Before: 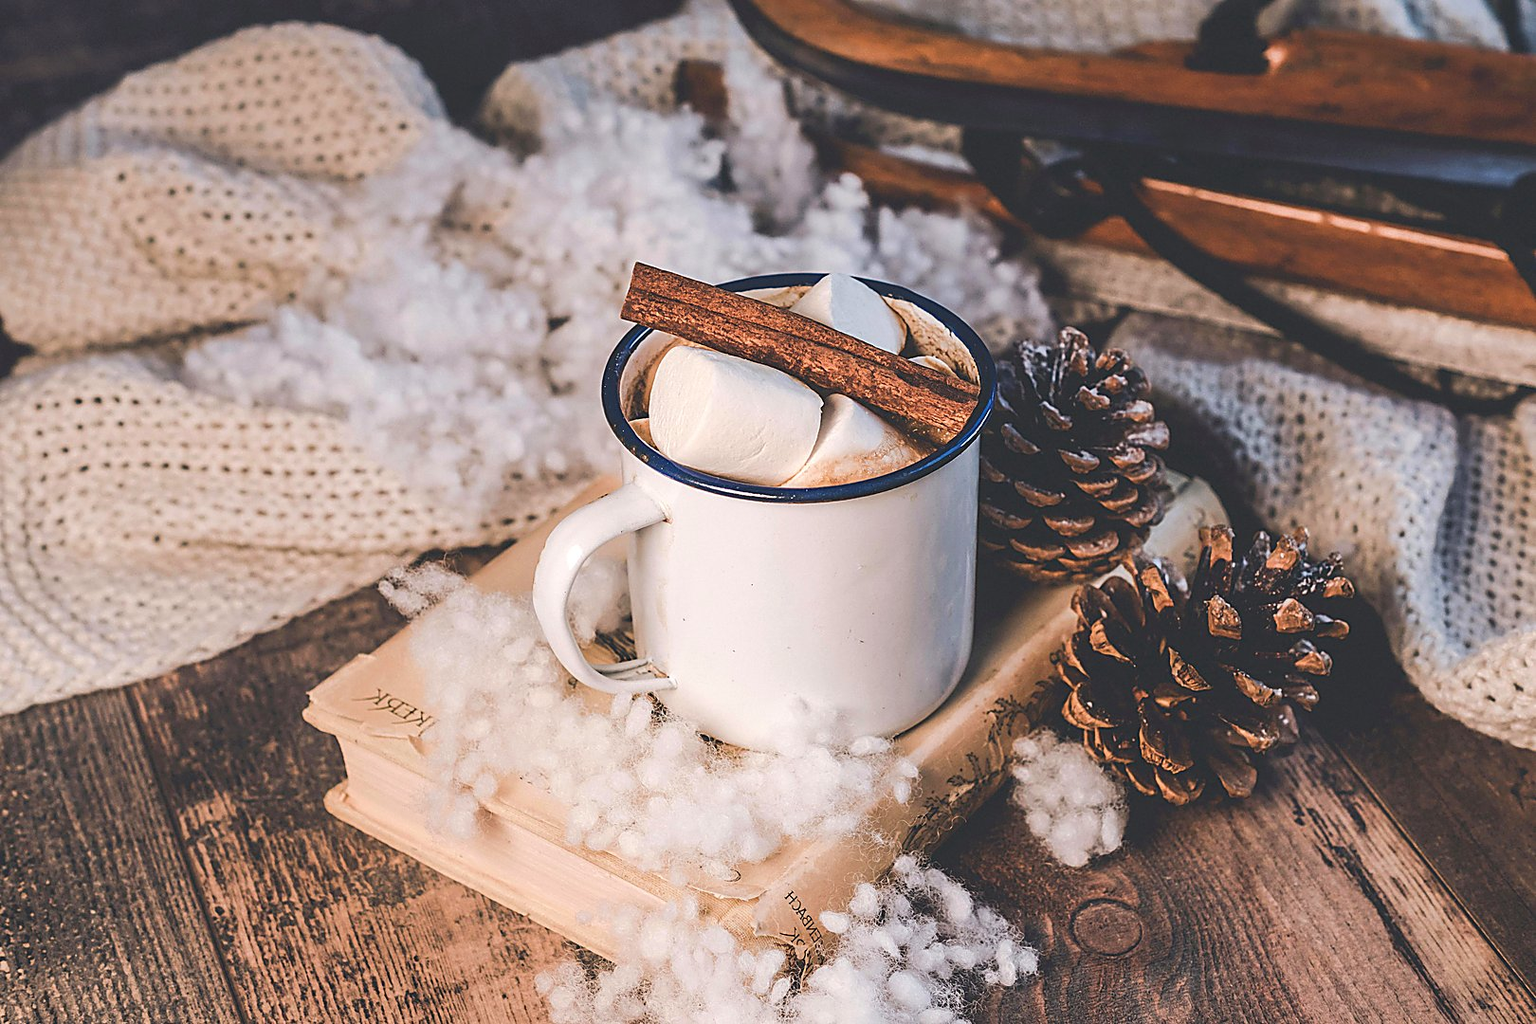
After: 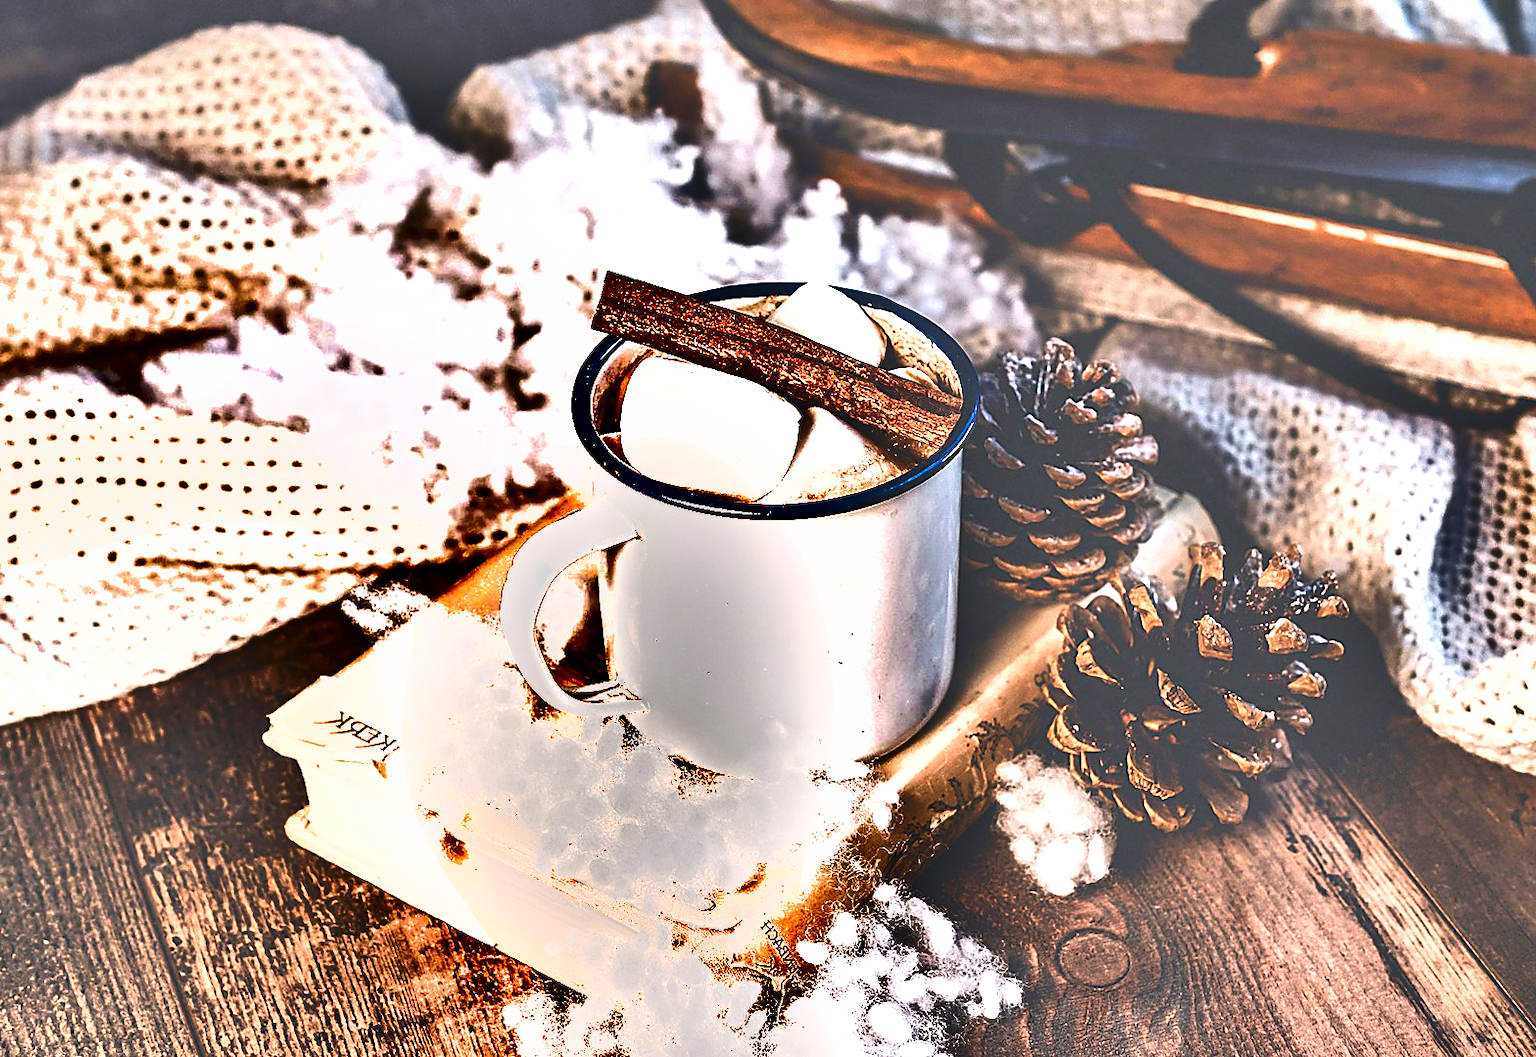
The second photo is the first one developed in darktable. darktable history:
crop and rotate: left 3.191%
exposure: black level correction 0, exposure 1.2 EV, compensate highlight preservation false
shadows and highlights: shadows 20.75, highlights -80.81, soften with gaussian
